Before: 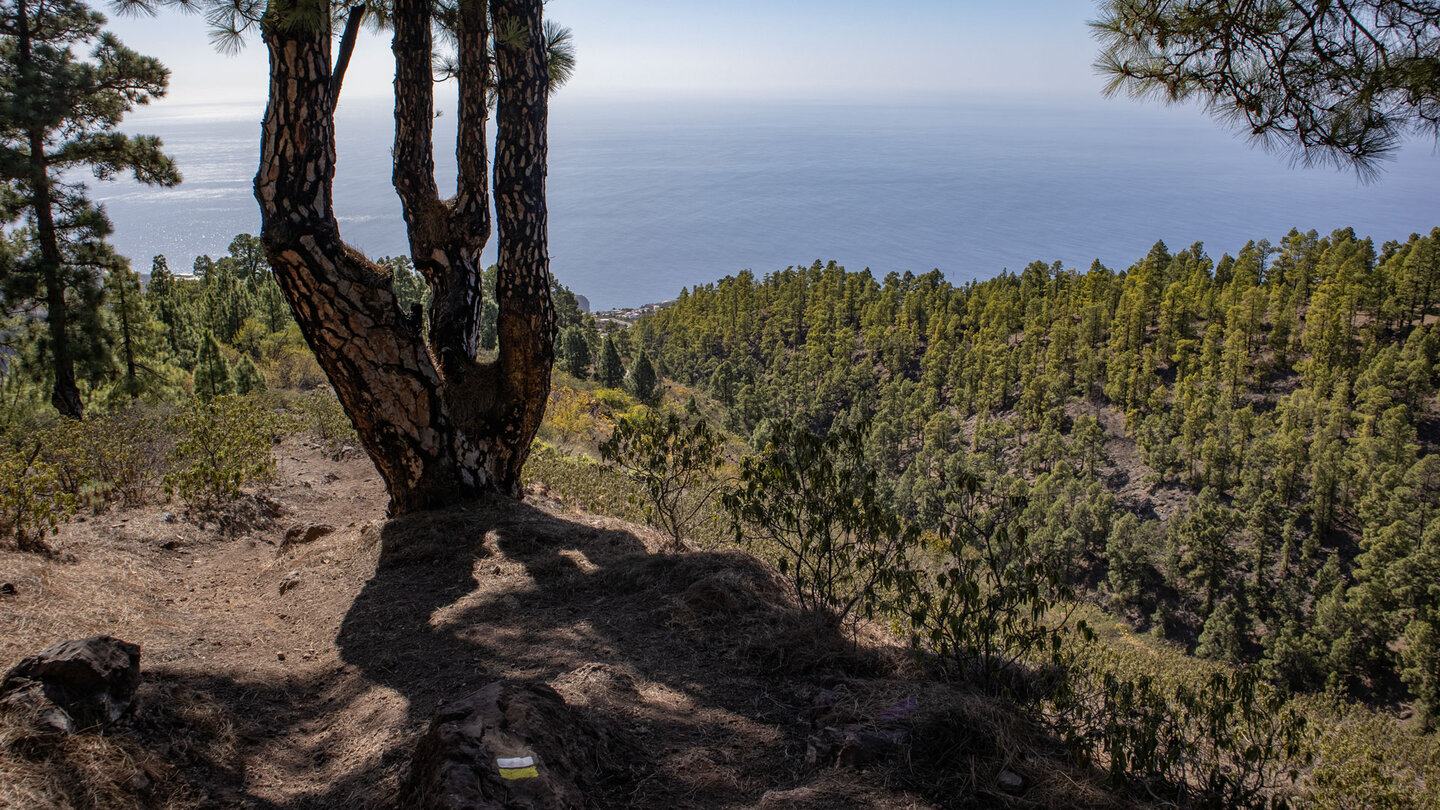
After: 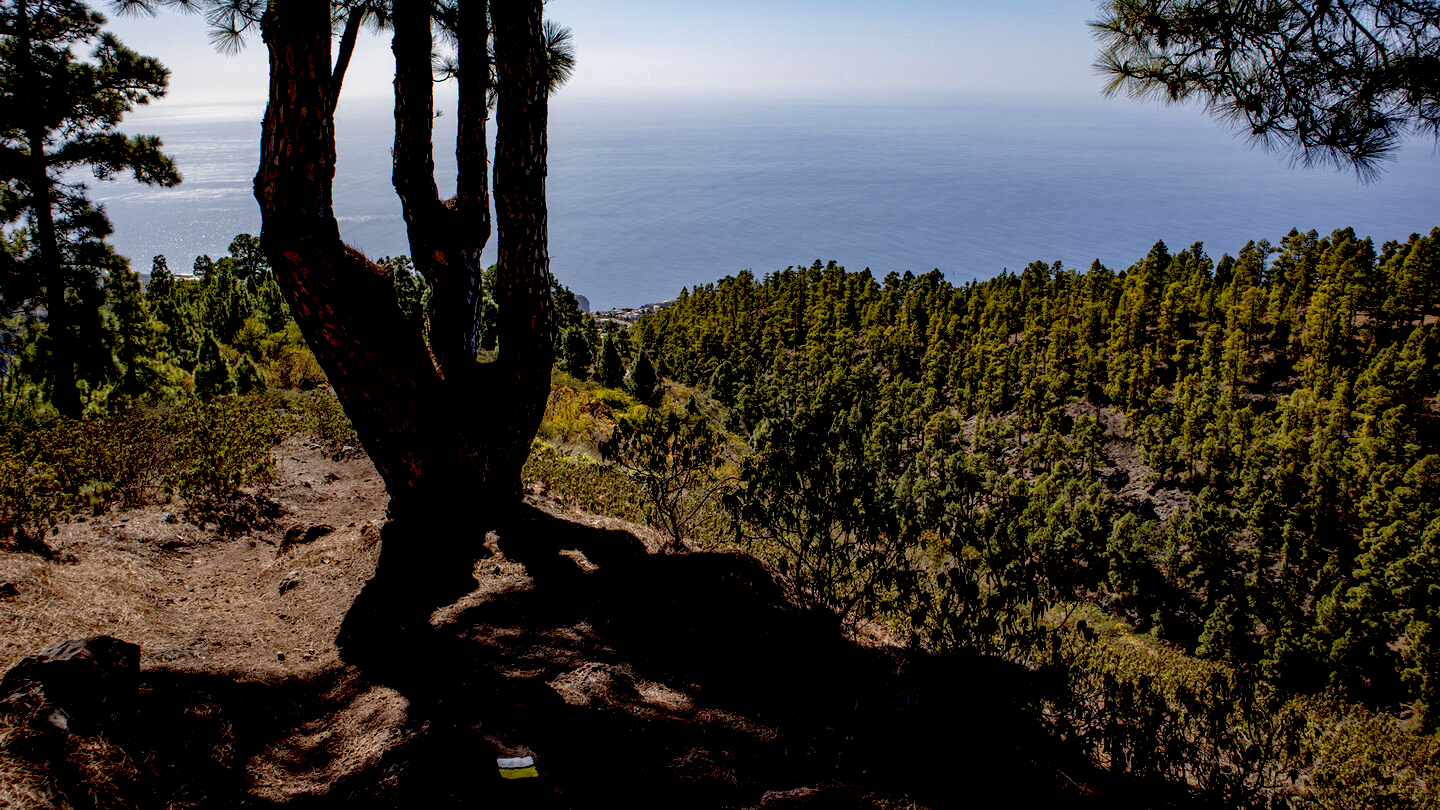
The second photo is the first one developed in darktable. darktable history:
exposure: black level correction 0.057, compensate highlight preservation false
